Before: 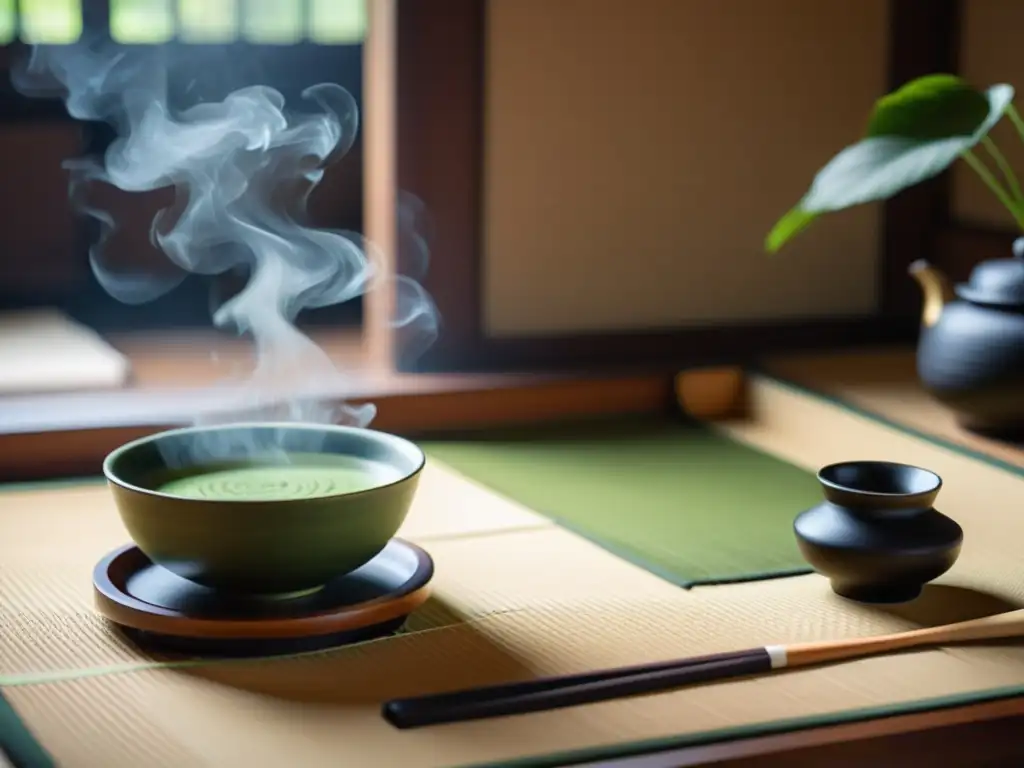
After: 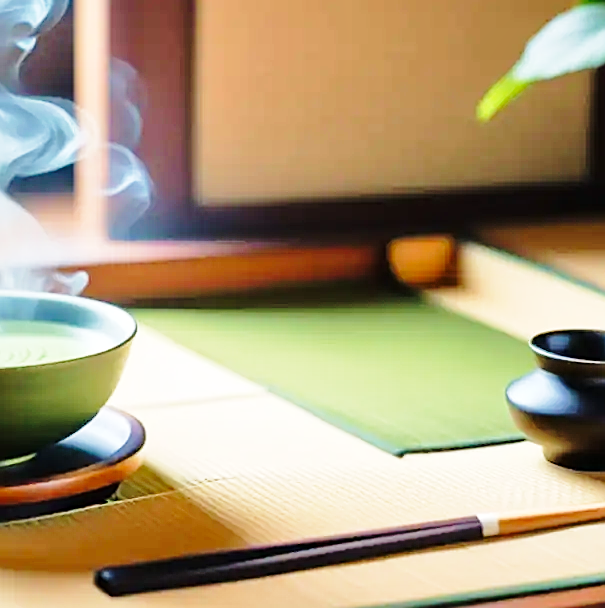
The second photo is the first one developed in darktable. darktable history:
velvia: on, module defaults
crop and rotate: left 28.16%, top 17.243%, right 12.741%, bottom 3.484%
base curve: curves: ch0 [(0, 0) (0.028, 0.03) (0.121, 0.232) (0.46, 0.748) (0.859, 0.968) (1, 1)], preserve colors none
sharpen: on, module defaults
tone equalizer: -7 EV 0.142 EV, -6 EV 0.597 EV, -5 EV 1.11 EV, -4 EV 1.3 EV, -3 EV 1.18 EV, -2 EV 0.6 EV, -1 EV 0.161 EV, mask exposure compensation -0.502 EV
